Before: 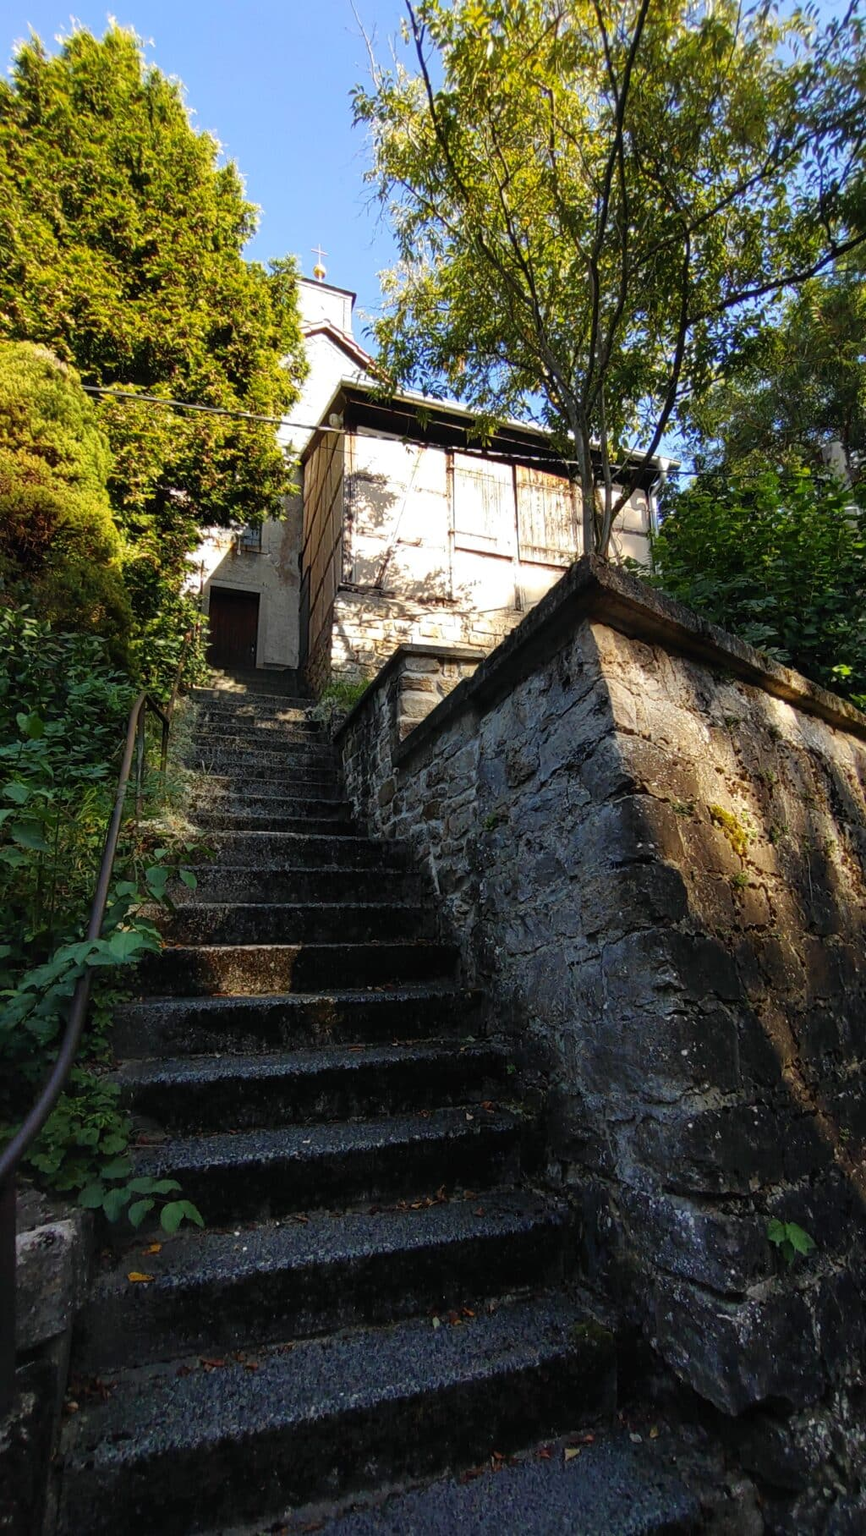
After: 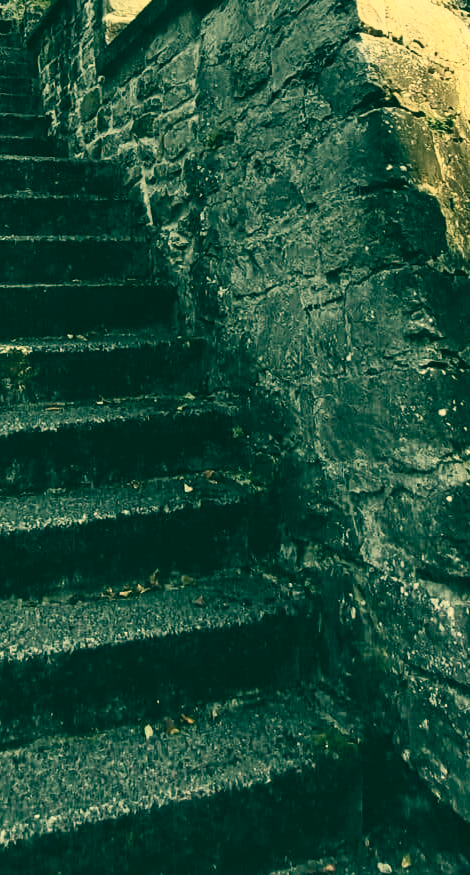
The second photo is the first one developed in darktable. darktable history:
shadows and highlights: shadows 52.19, highlights -28.67, soften with gaussian
color correction: highlights a* 1.78, highlights b* 34.11, shadows a* -37.09, shadows b* -5.39
tone curve: curves: ch0 [(0, 0.013) (0.036, 0.035) (0.274, 0.288) (0.504, 0.536) (0.844, 0.84) (1, 0.97)]; ch1 [(0, 0) (0.389, 0.403) (0.462, 0.48) (0.499, 0.5) (0.522, 0.534) (0.567, 0.588) (0.626, 0.645) (0.749, 0.781) (1, 1)]; ch2 [(0, 0) (0.457, 0.486) (0.5, 0.501) (0.533, 0.539) (0.599, 0.6) (0.704, 0.732) (1, 1)], color space Lab, independent channels, preserve colors none
contrast brightness saturation: contrast 0.576, brightness 0.567, saturation -0.339
crop: left 35.868%, top 45.846%, right 18.189%, bottom 5.938%
